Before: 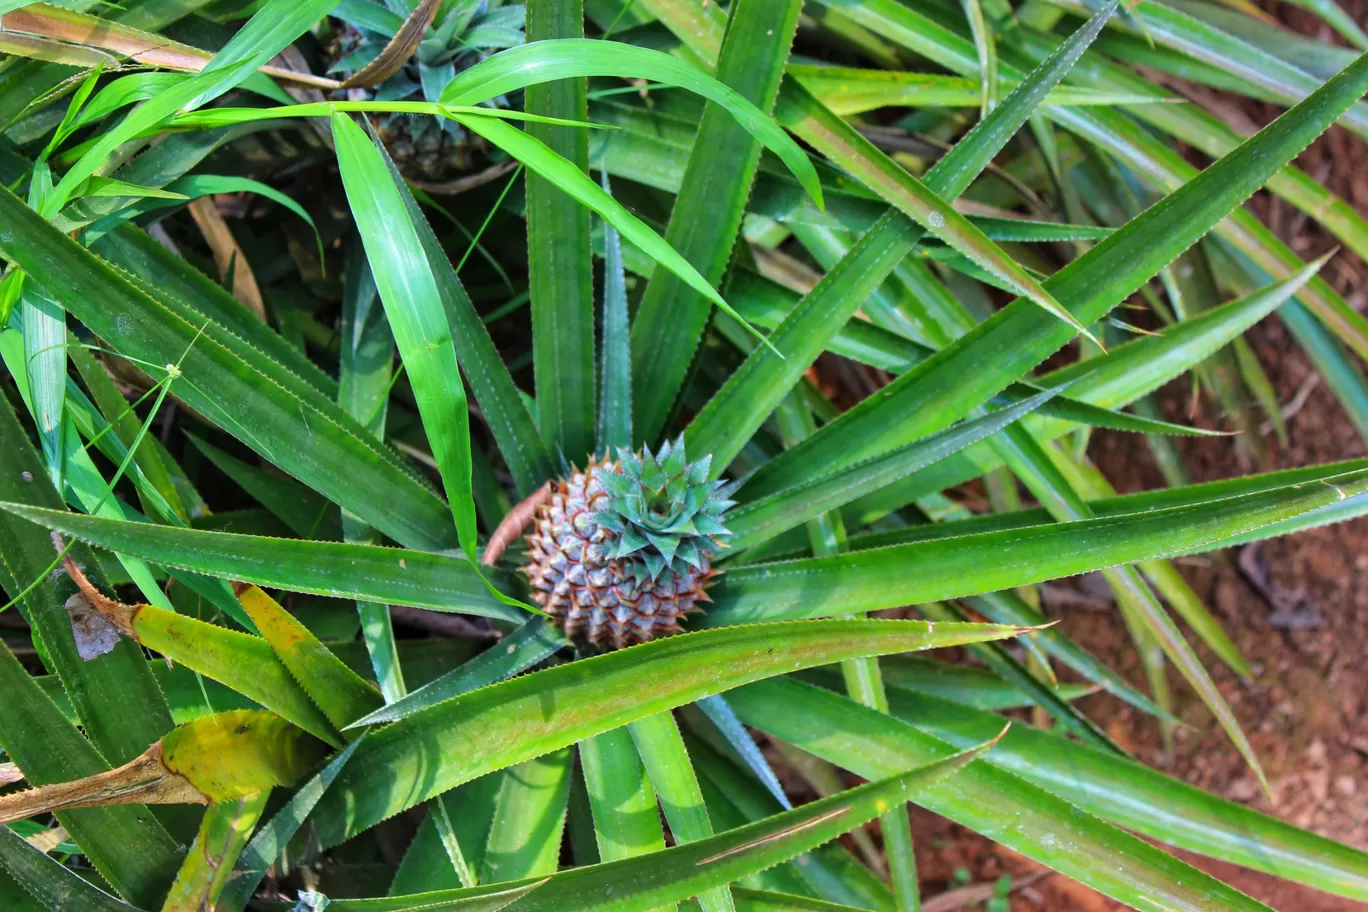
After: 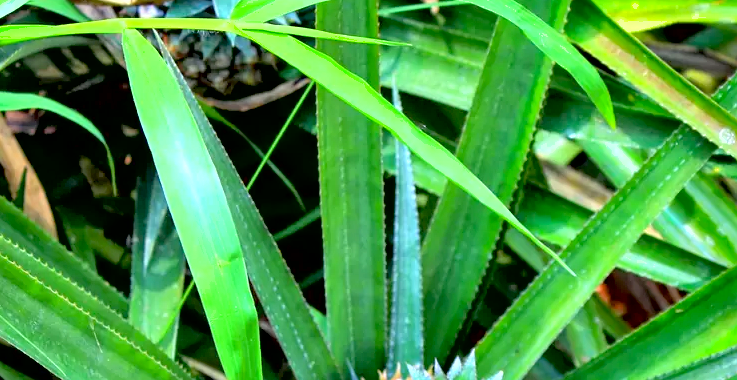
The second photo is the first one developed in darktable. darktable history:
tone curve: curves: ch0 [(0.047, 0) (0.292, 0.352) (0.657, 0.678) (1, 0.958)], color space Lab, independent channels, preserve colors none
shadows and highlights: shadows 58.7, highlights -60.14, soften with gaussian
crop: left 15.349%, top 9.174%, right 30.717%, bottom 49.101%
sharpen: amount 0.201
exposure: black level correction 0.01, exposure 1 EV, compensate highlight preservation false
